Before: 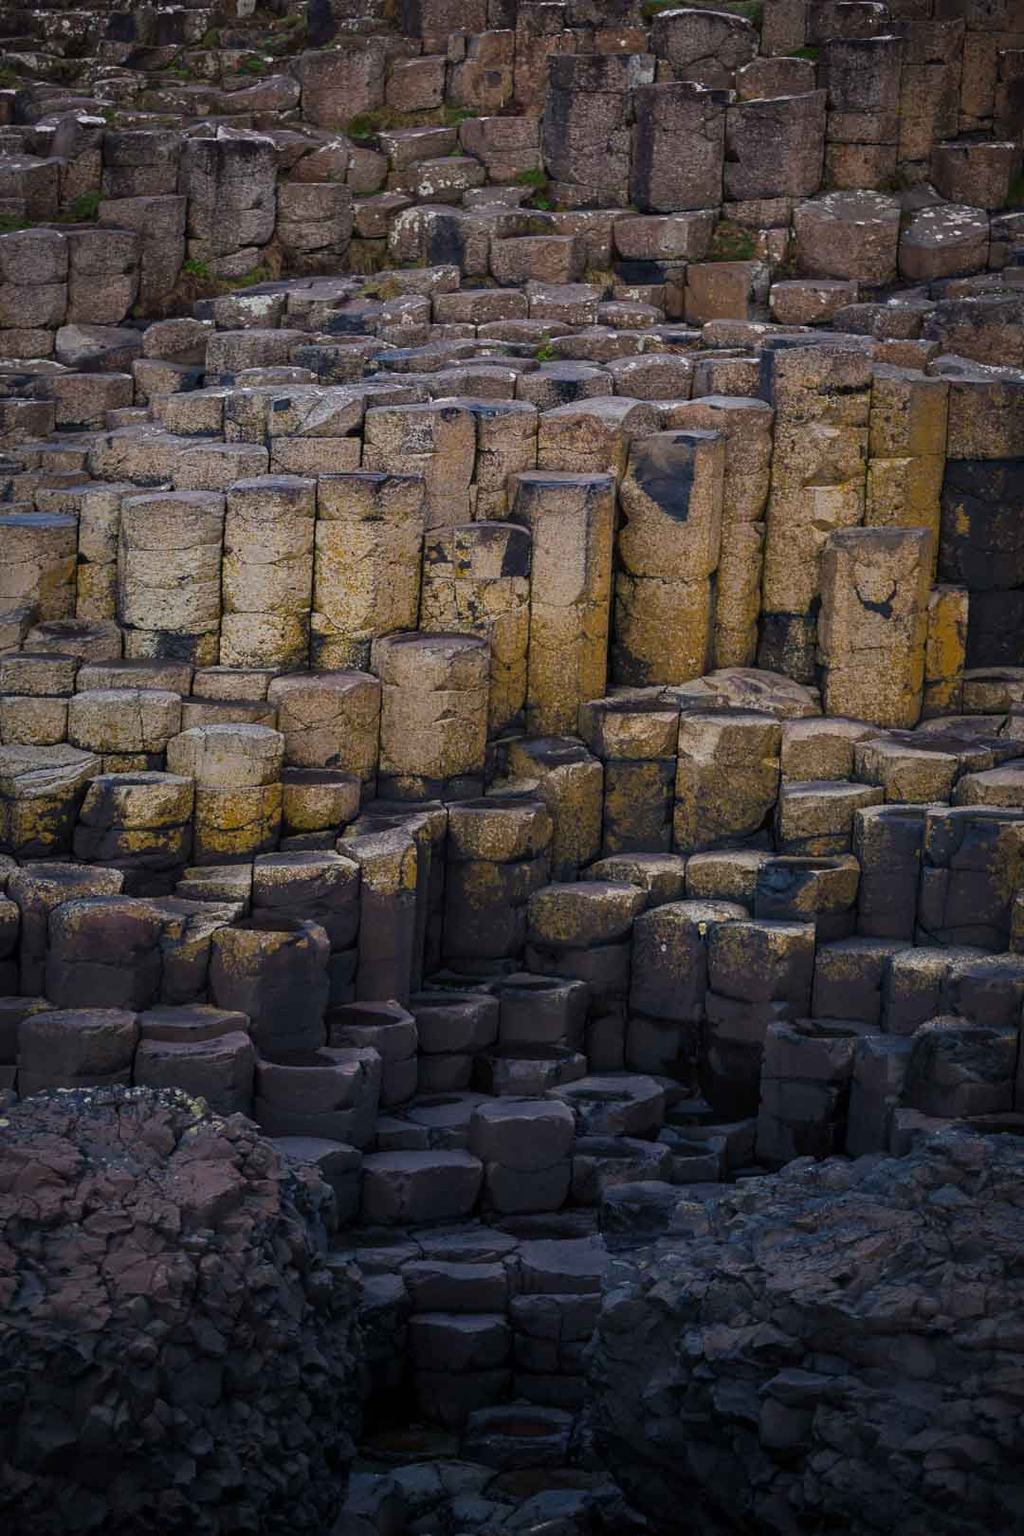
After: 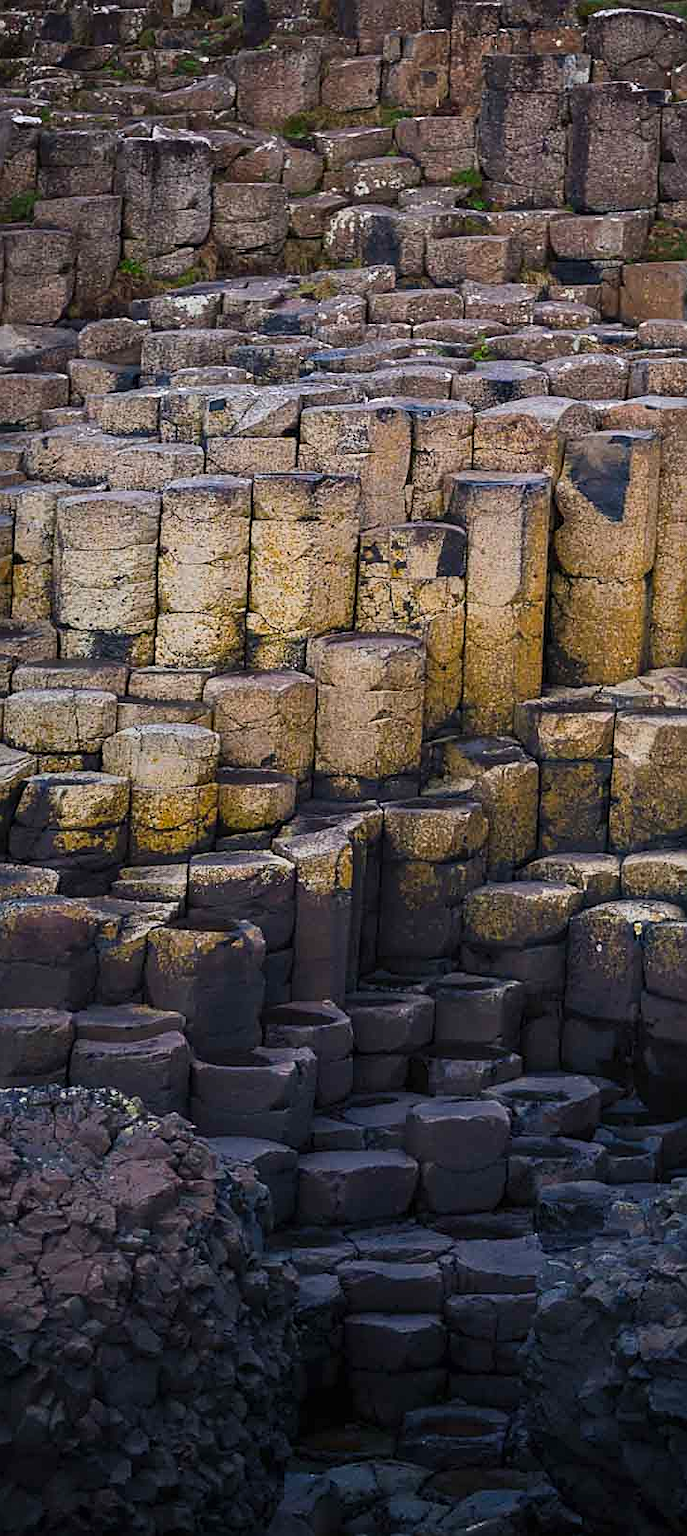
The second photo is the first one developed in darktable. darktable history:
sharpen: amount 0.489
crop and rotate: left 6.3%, right 26.508%
contrast brightness saturation: contrast 0.2, brightness 0.161, saturation 0.22
color calibration: illuminant same as pipeline (D50), adaptation none (bypass), x 0.332, y 0.333, temperature 5021.28 K
